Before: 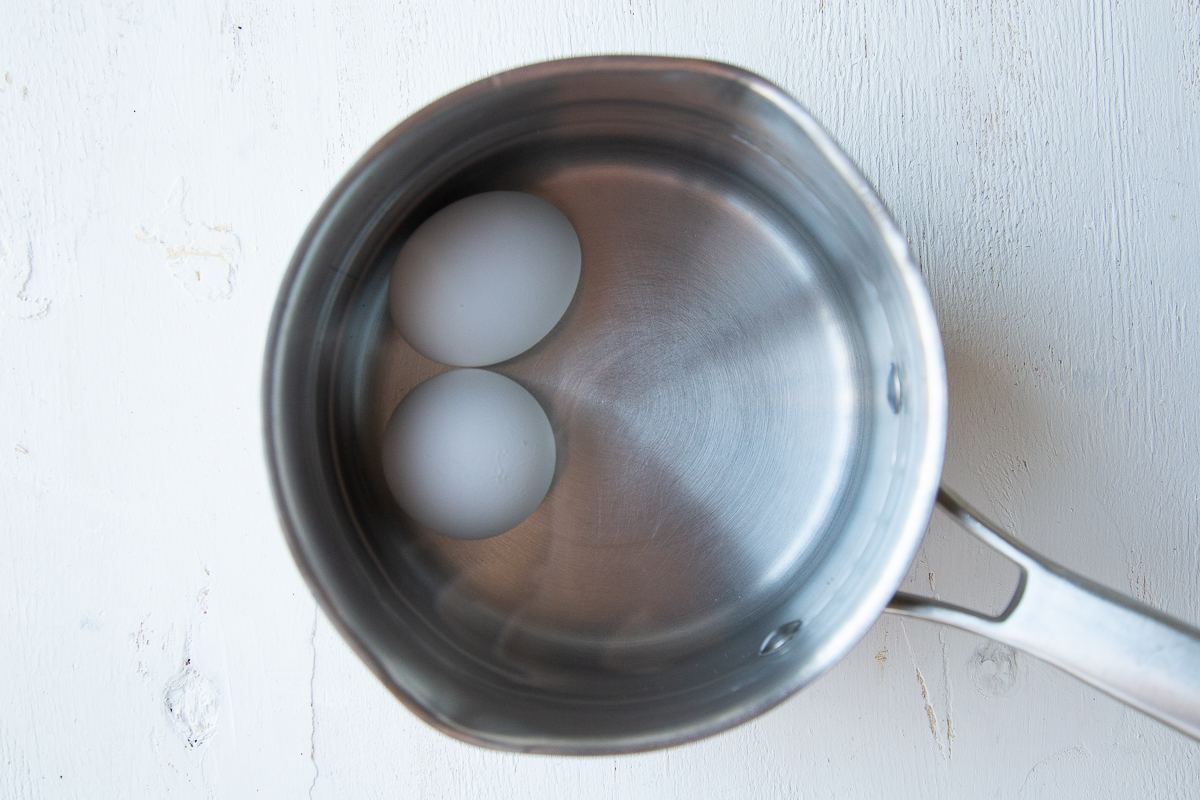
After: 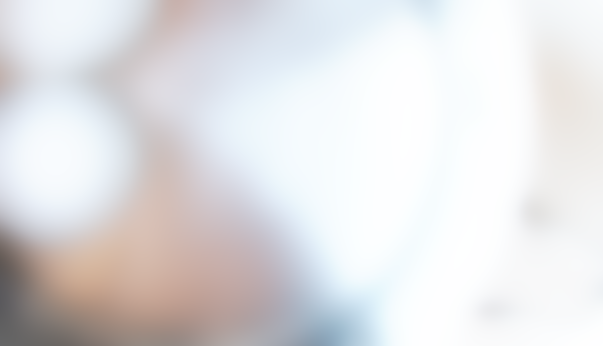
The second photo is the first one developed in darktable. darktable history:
lowpass: radius 16, unbound 0
sharpen: on, module defaults
base curve: curves: ch0 [(0, 0) (0.007, 0.004) (0.027, 0.03) (0.046, 0.07) (0.207, 0.54) (0.442, 0.872) (0.673, 0.972) (1, 1)], preserve colors none
exposure: black level correction 0, exposure 0.5 EV, compensate exposure bias true, compensate highlight preservation false
color balance: contrast -0.5%
crop: left 35.03%, top 36.625%, right 14.663%, bottom 20.057%
